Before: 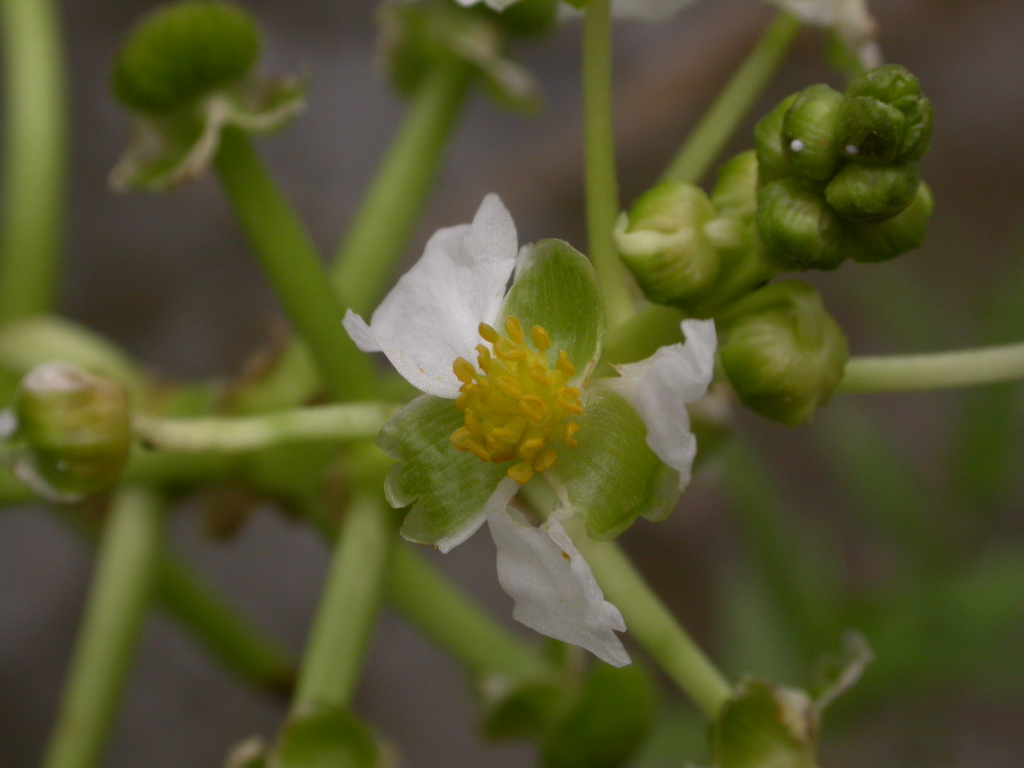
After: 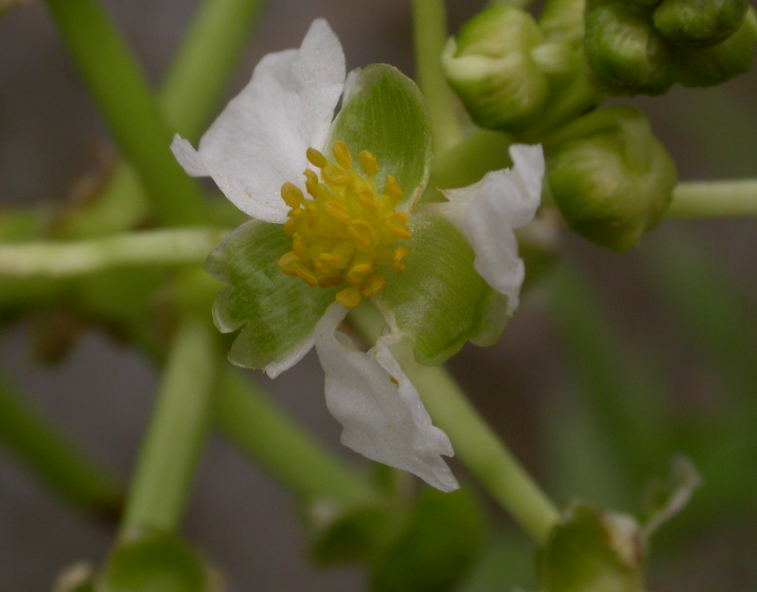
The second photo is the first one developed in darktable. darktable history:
crop: left 16.871%, top 22.857%, right 9.116%
color balance rgb: saturation formula JzAzBz (2021)
shadows and highlights: shadows -20, white point adjustment -2, highlights -35
